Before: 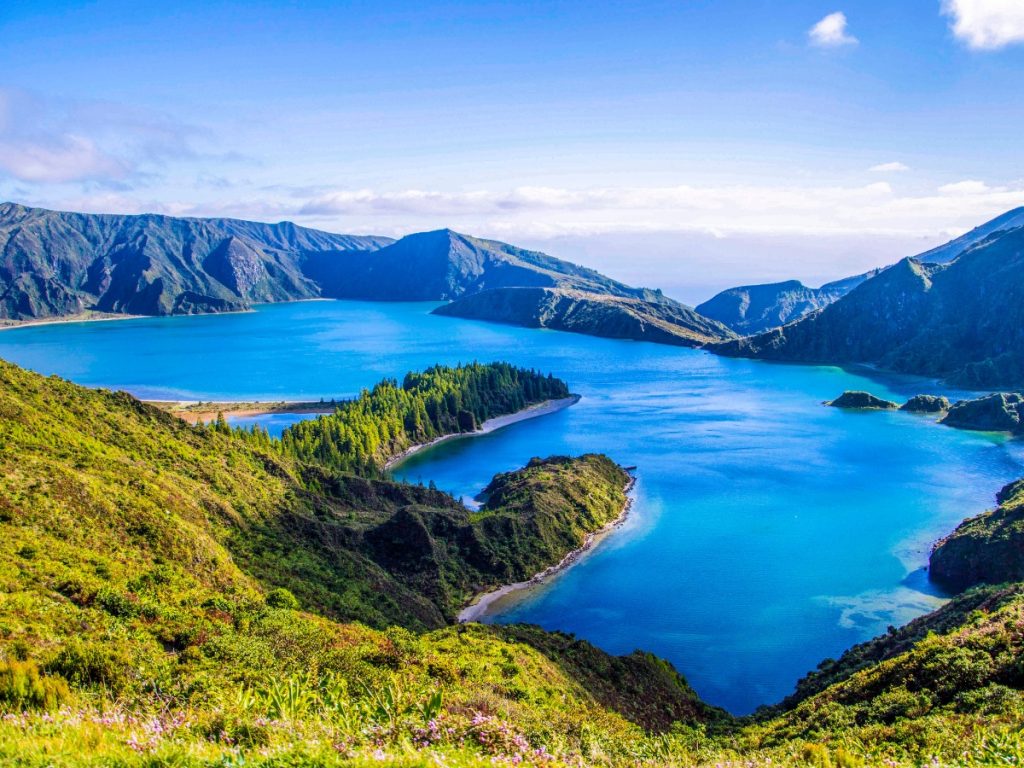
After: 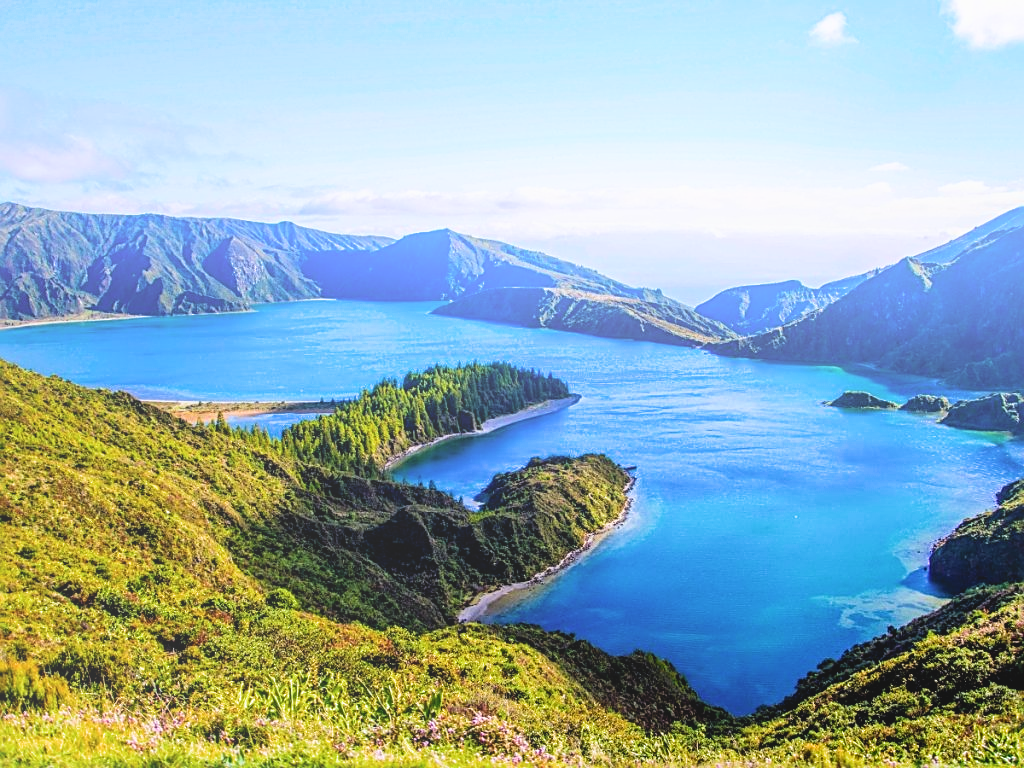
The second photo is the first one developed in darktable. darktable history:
filmic rgb: black relative exposure -12.8 EV, white relative exposure 2.8 EV, threshold 3 EV, target black luminance 0%, hardness 8.54, latitude 70.41%, contrast 1.133, shadows ↔ highlights balance -0.395%, color science v4 (2020), enable highlight reconstruction true
bloom: size 40%
sharpen: on, module defaults
